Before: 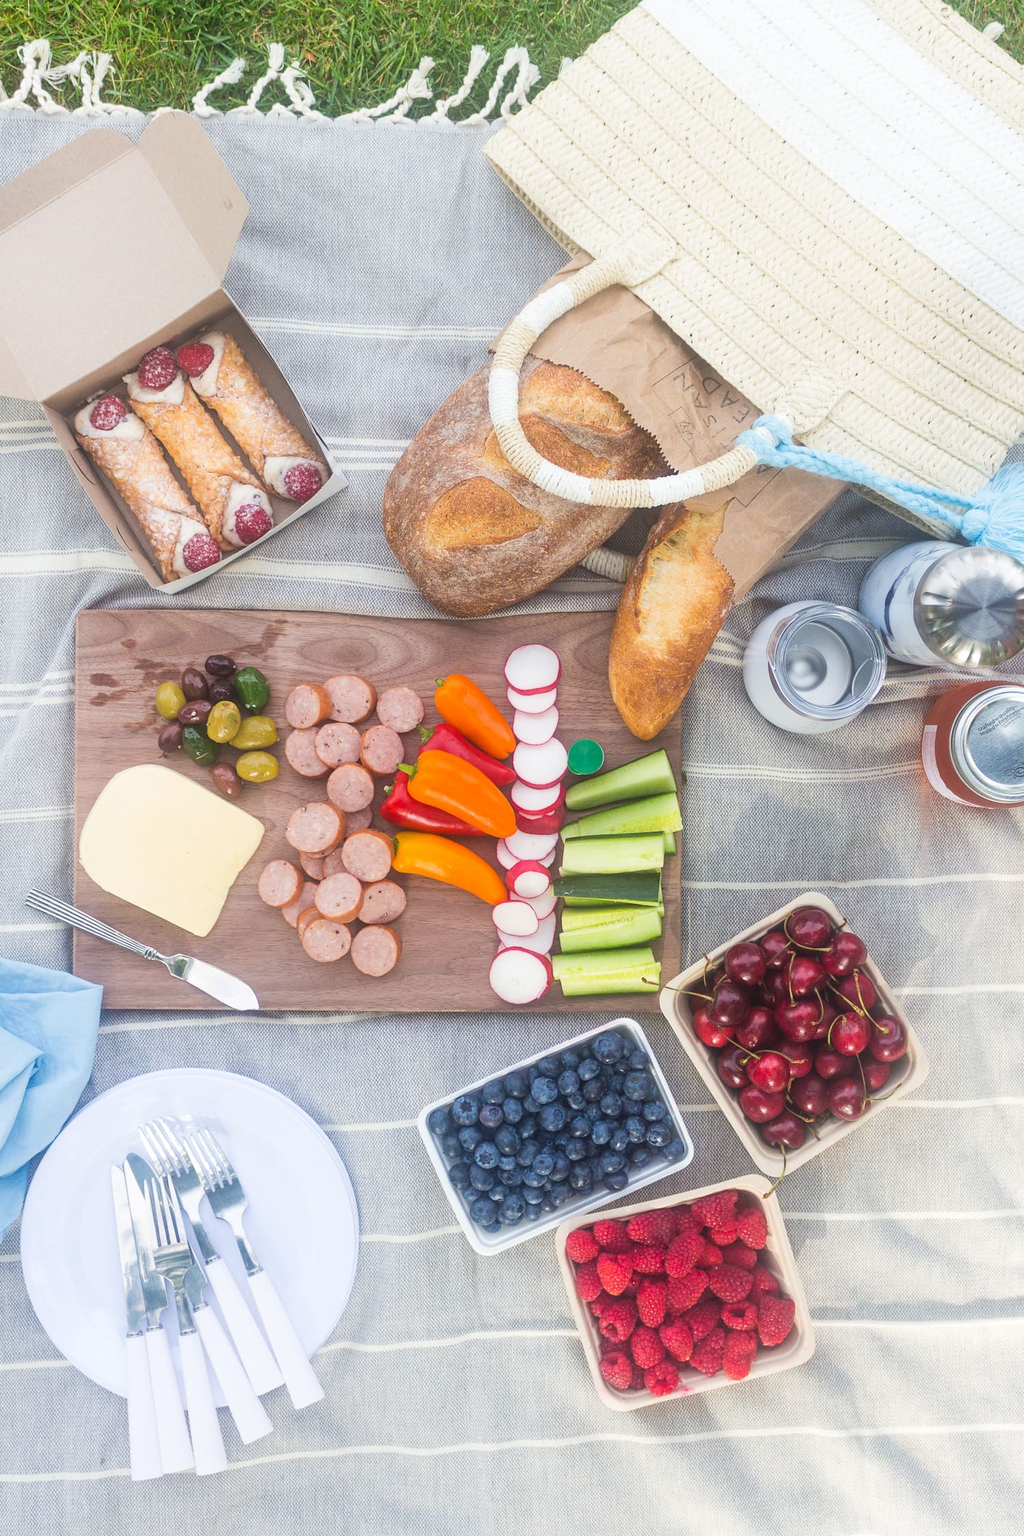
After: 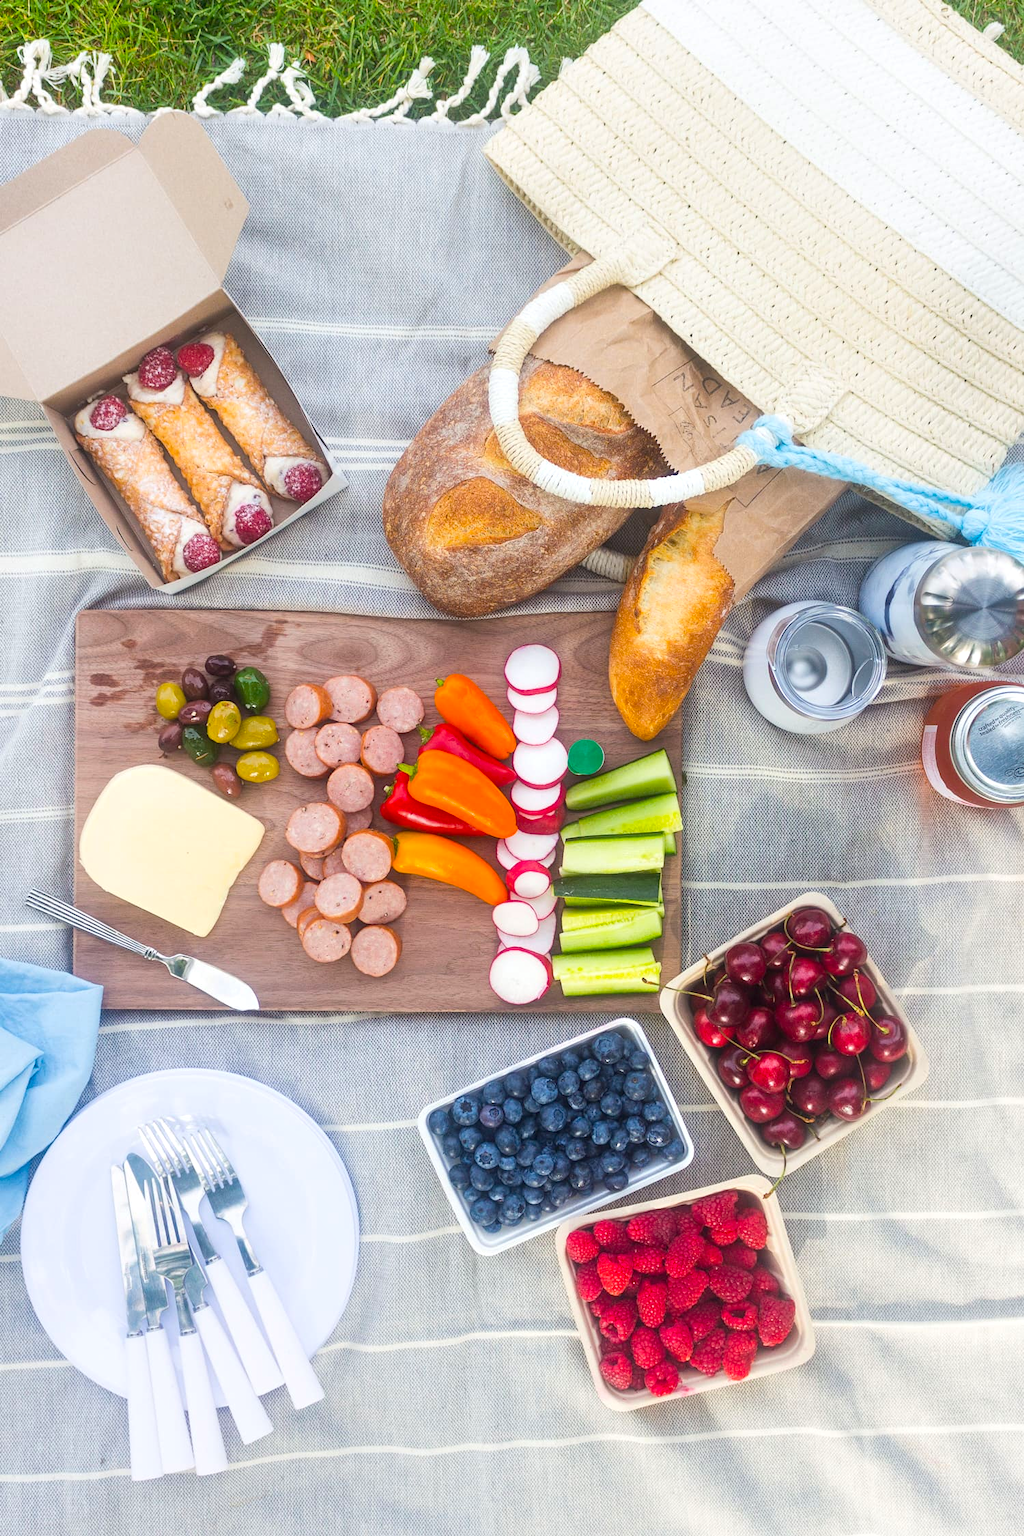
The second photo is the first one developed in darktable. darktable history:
contrast equalizer: octaves 7, y [[0.6 ×6], [0.55 ×6], [0 ×6], [0 ×6], [0 ×6]], mix 0.3
color balance: output saturation 120%
